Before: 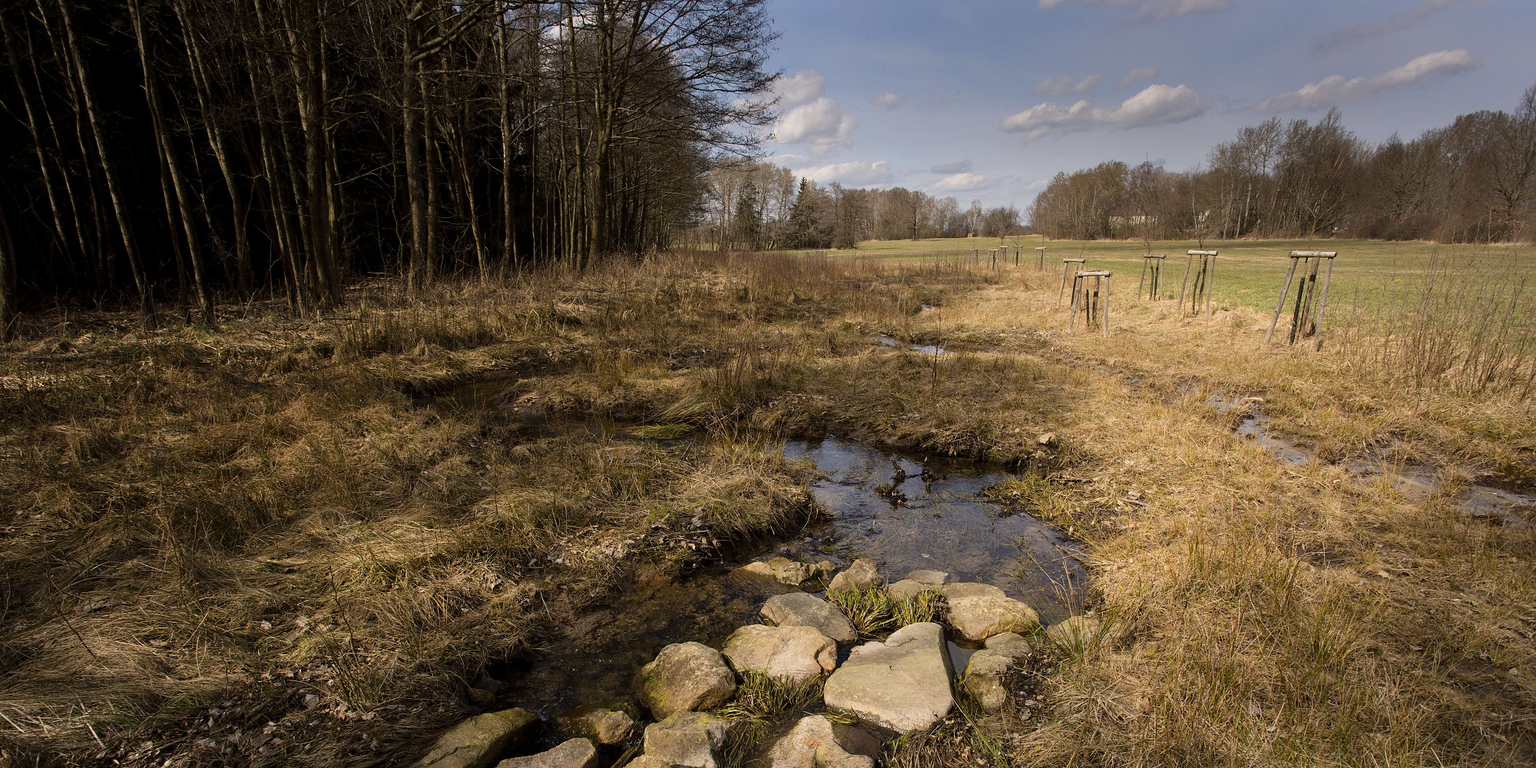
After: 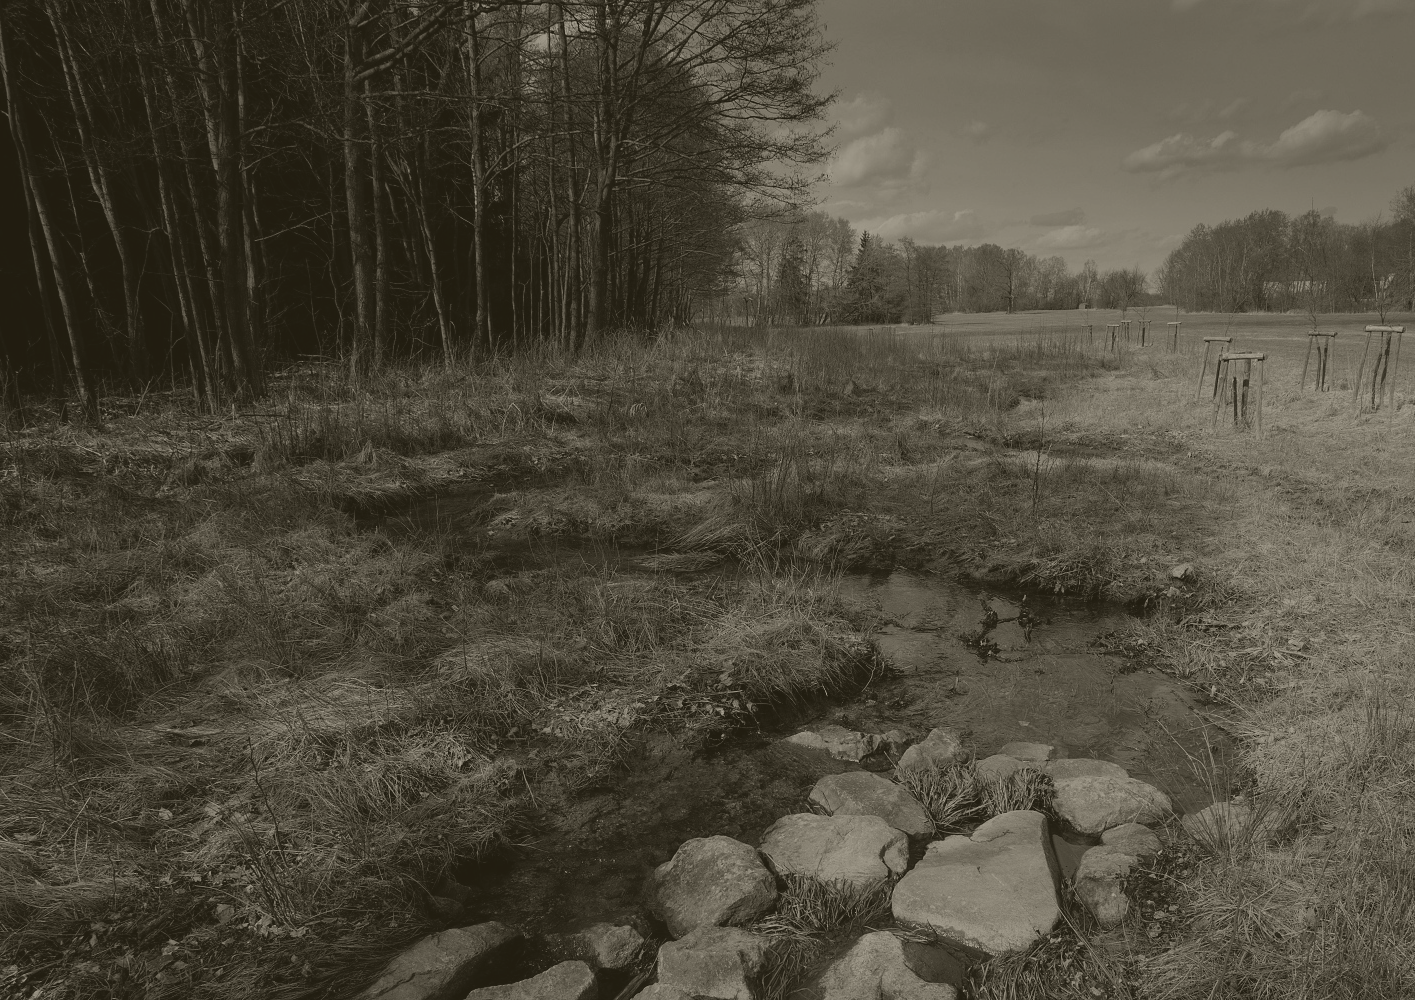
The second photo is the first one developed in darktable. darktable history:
crop and rotate: left 9.061%, right 20.142%
colorize: hue 41.44°, saturation 22%, source mix 60%, lightness 10.61%
